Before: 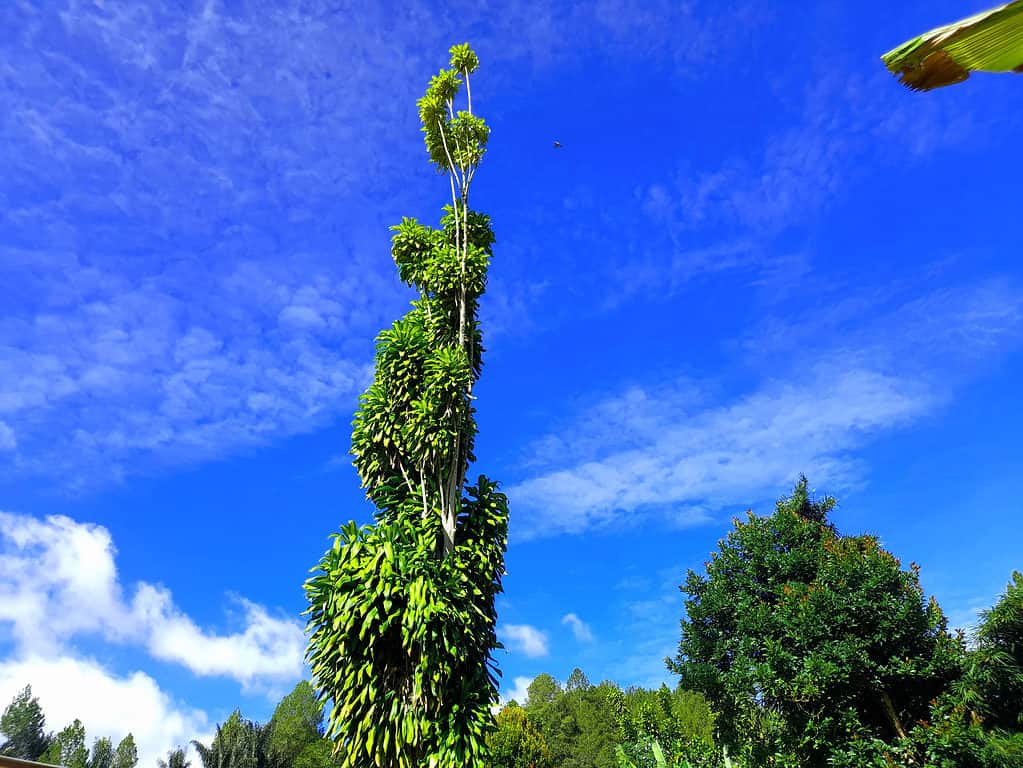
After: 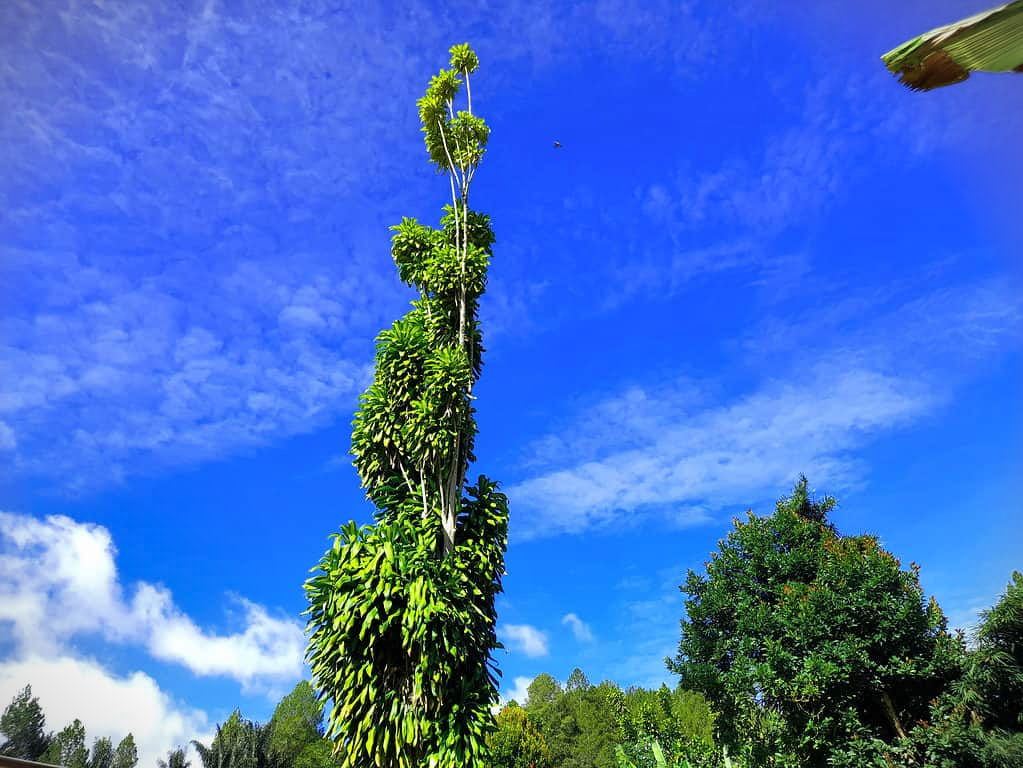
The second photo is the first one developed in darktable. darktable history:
shadows and highlights: soften with gaussian
vignetting: fall-off start 97.12%, width/height ratio 1.185, unbound false
